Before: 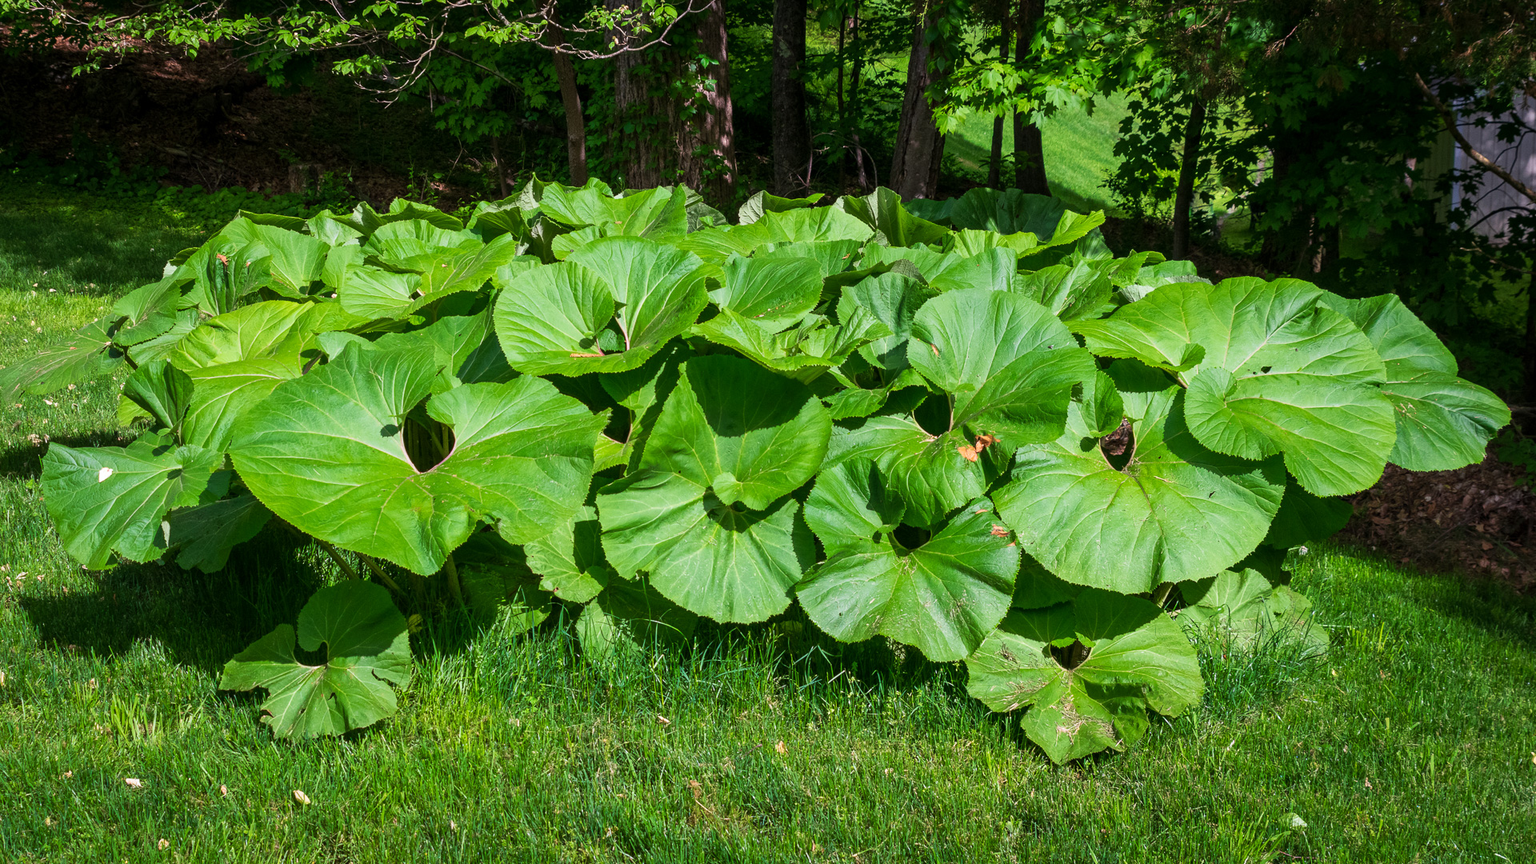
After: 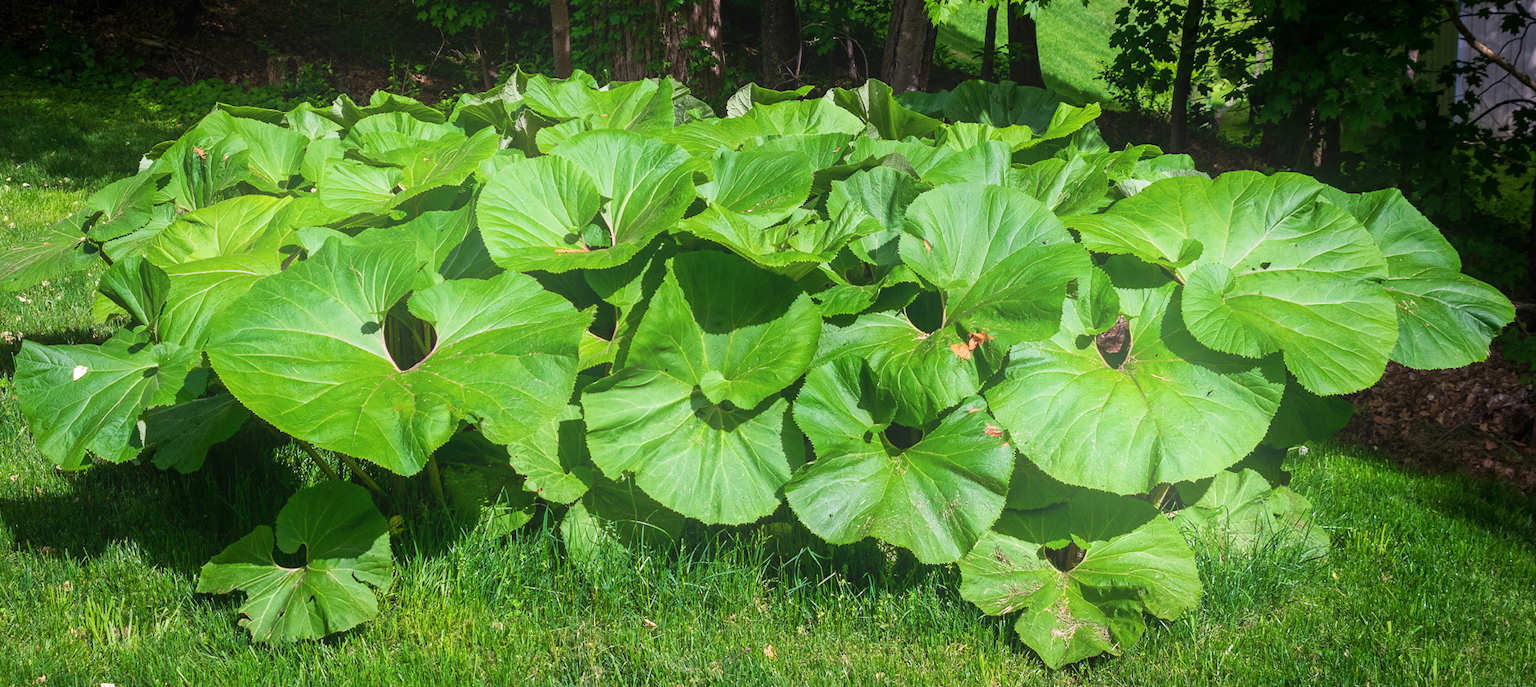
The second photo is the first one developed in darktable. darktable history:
crop and rotate: left 1.814%, top 12.818%, right 0.25%, bottom 9.225%
bloom: on, module defaults
